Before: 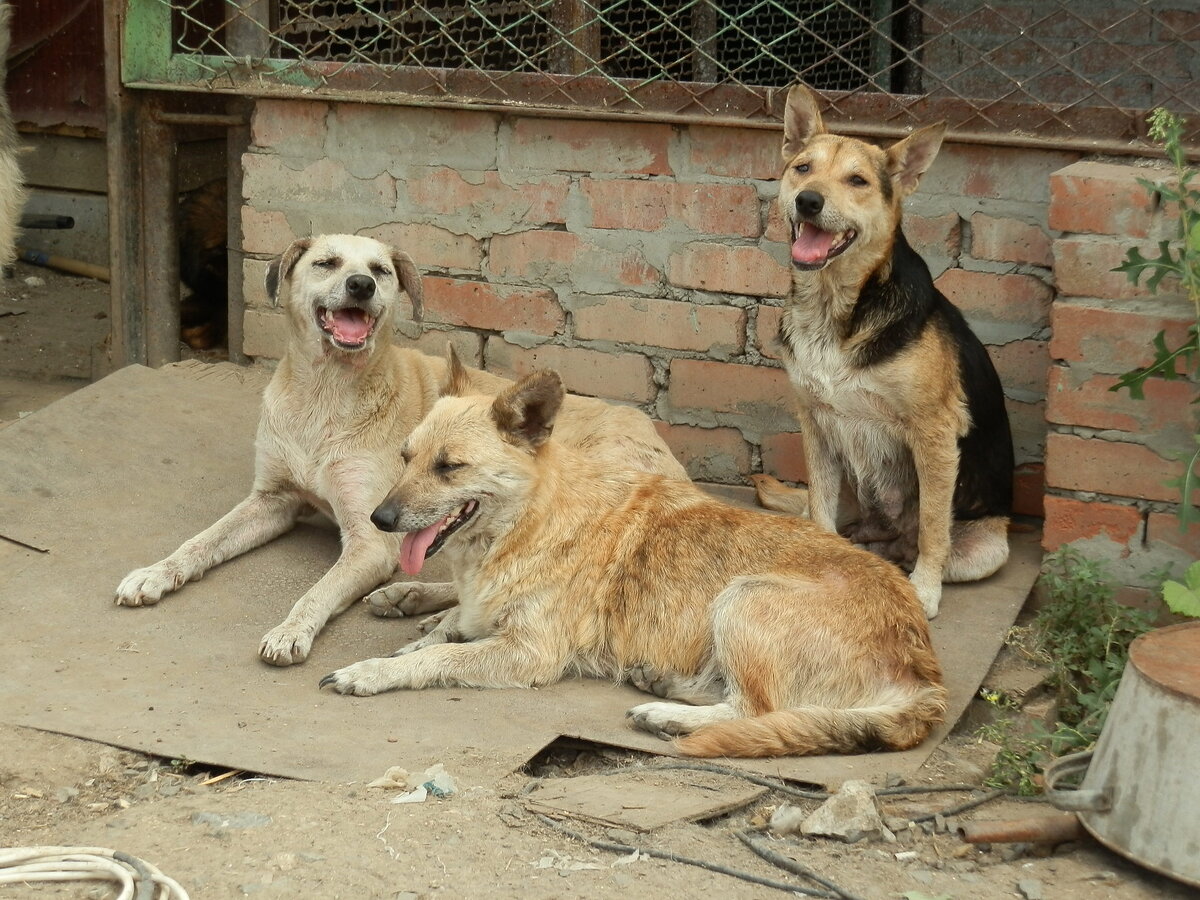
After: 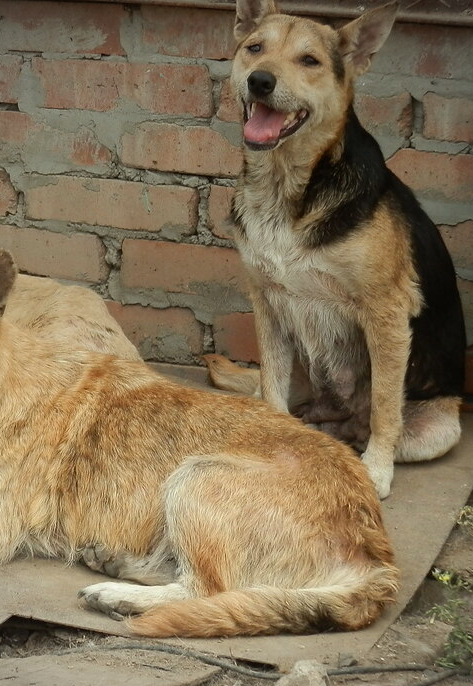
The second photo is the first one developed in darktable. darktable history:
graduated density: on, module defaults
crop: left 45.721%, top 13.393%, right 14.118%, bottom 10.01%
white balance: emerald 1
vignetting: fall-off radius 60.92%
